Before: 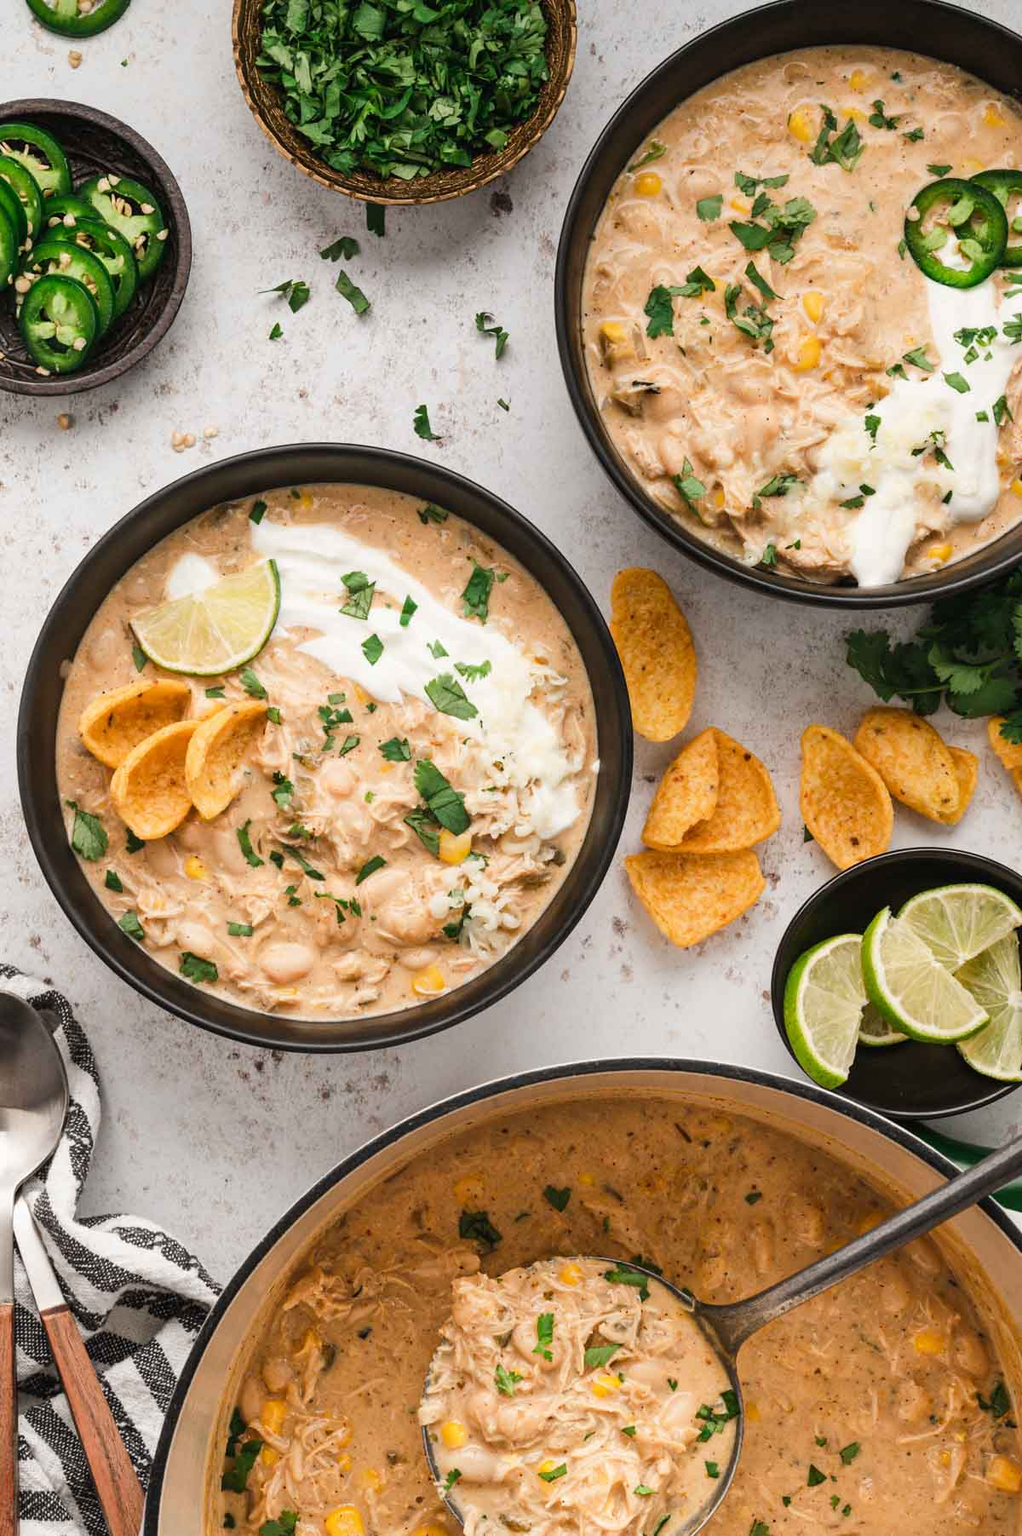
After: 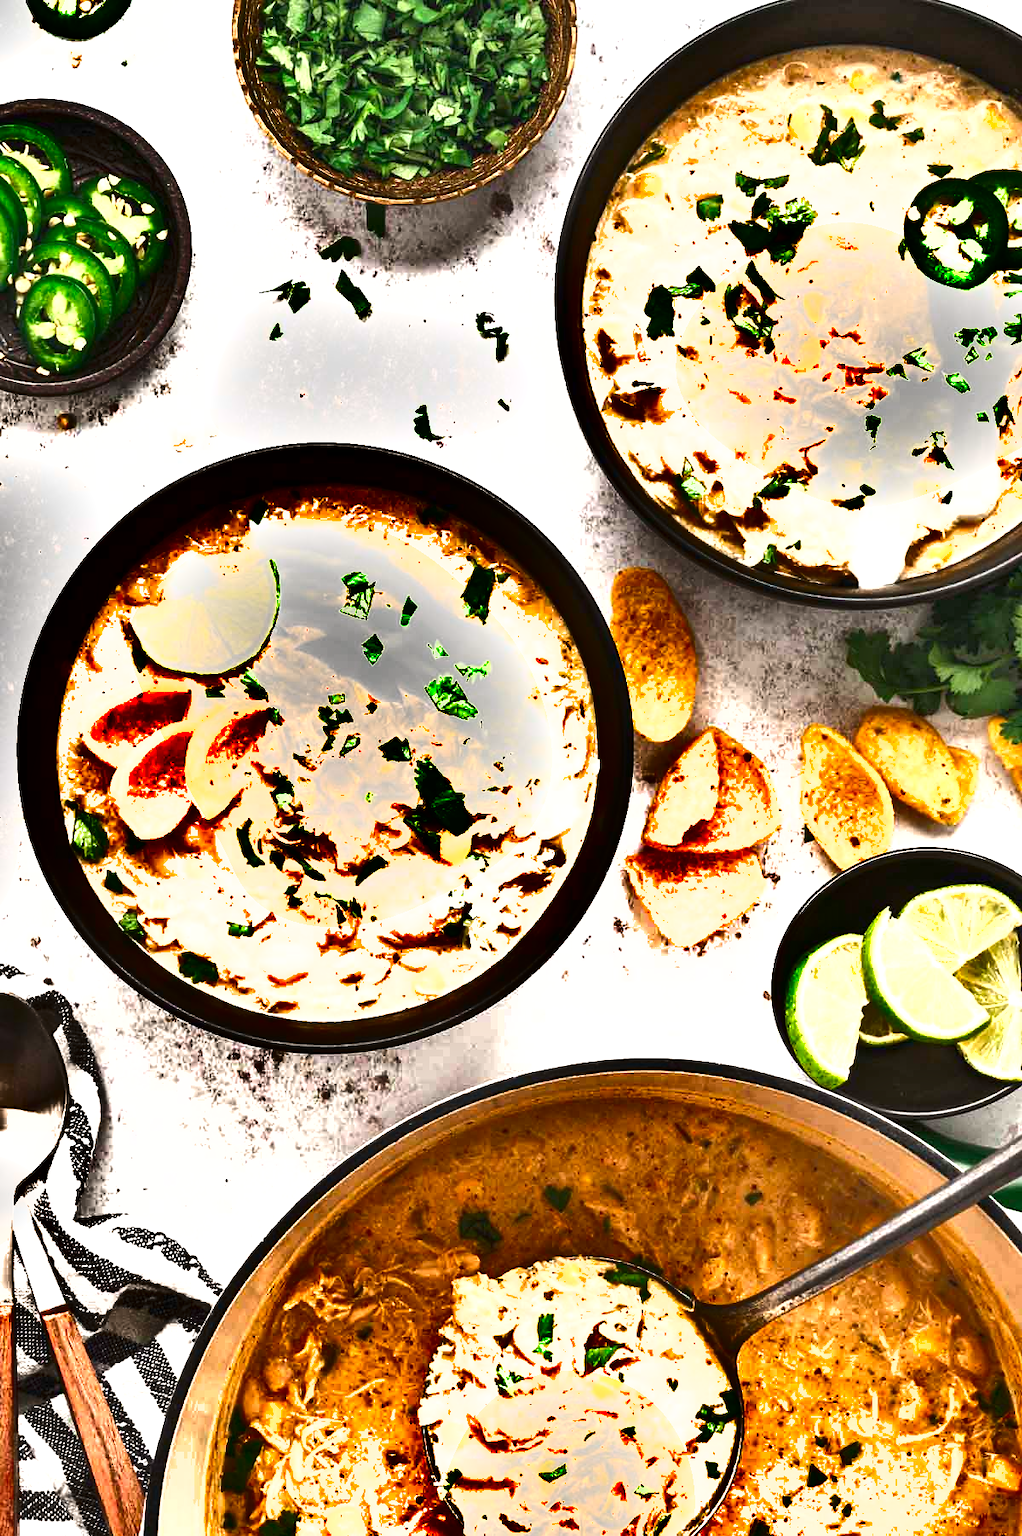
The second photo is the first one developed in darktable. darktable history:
shadows and highlights: shadows 24.5, highlights -78.15, soften with gaussian
exposure: black level correction 0, exposure 1.45 EV, compensate exposure bias true, compensate highlight preservation false
